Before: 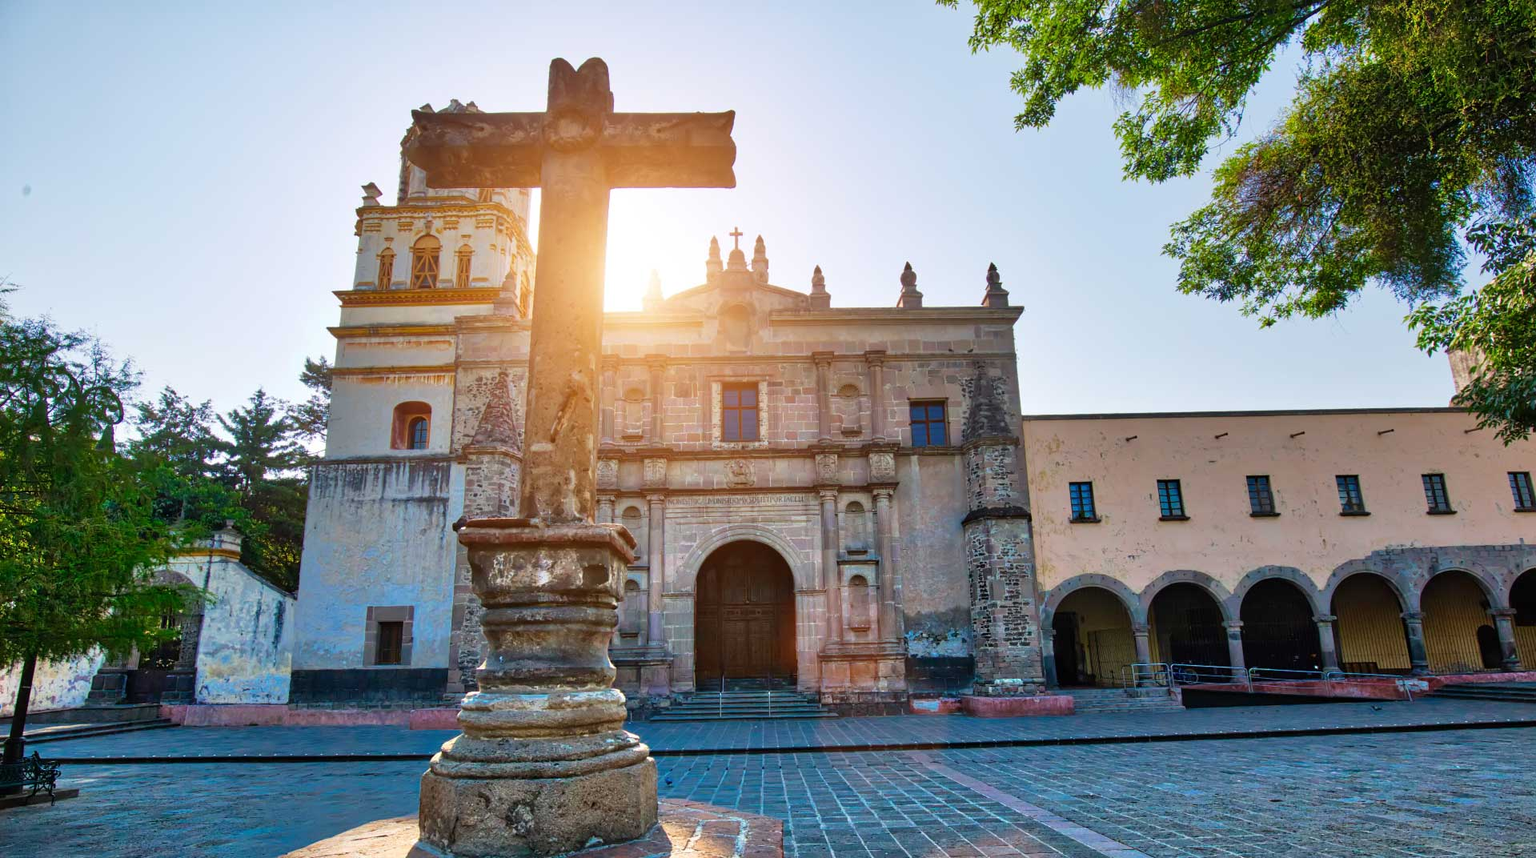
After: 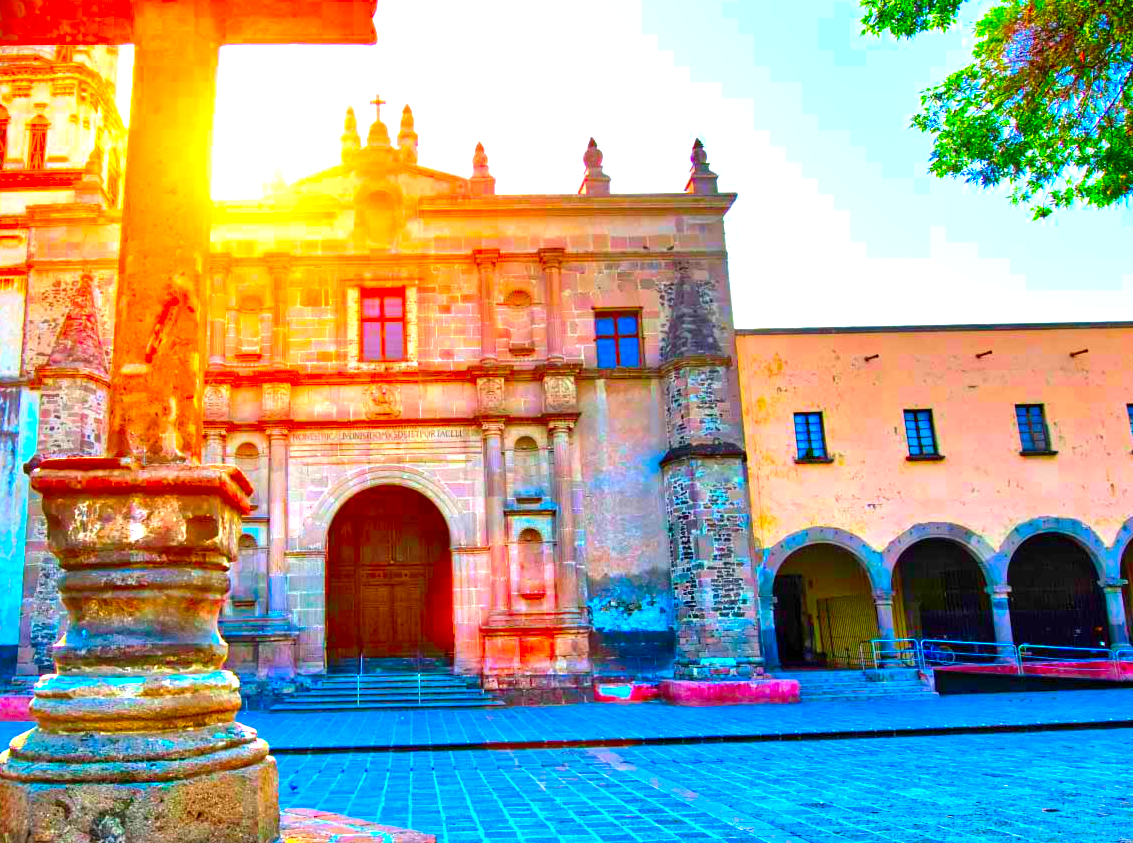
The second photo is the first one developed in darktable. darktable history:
crop and rotate: left 28.256%, top 17.734%, right 12.656%, bottom 3.573%
color correction: saturation 3
exposure: black level correction 0.001, exposure 1.116 EV, compensate highlight preservation false
